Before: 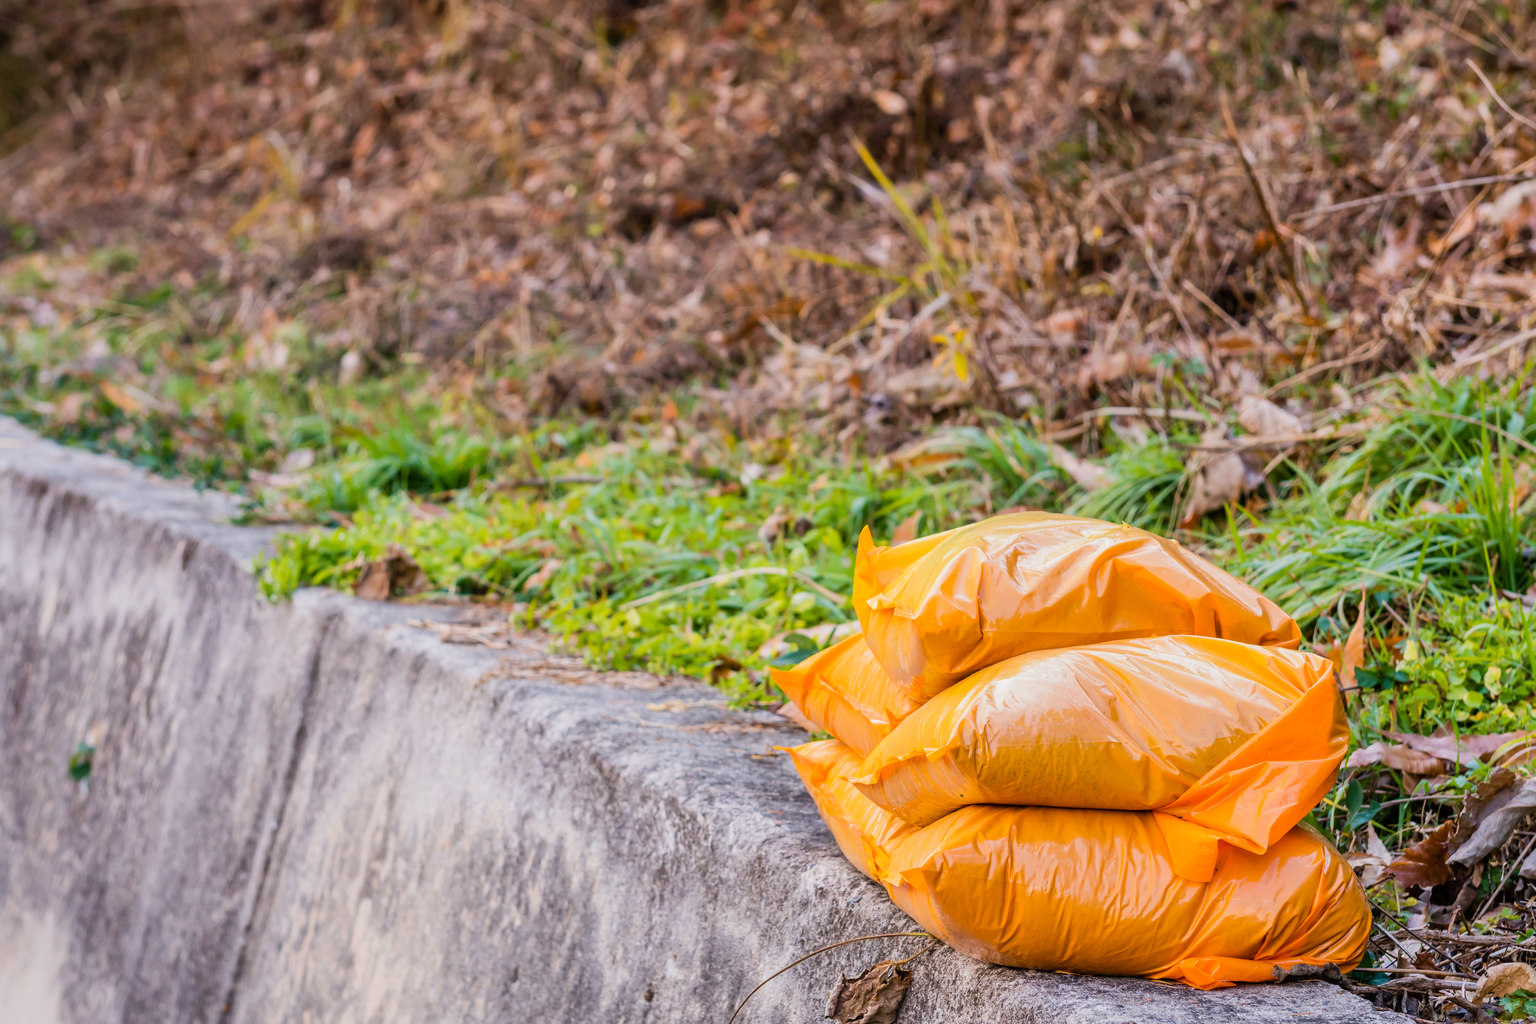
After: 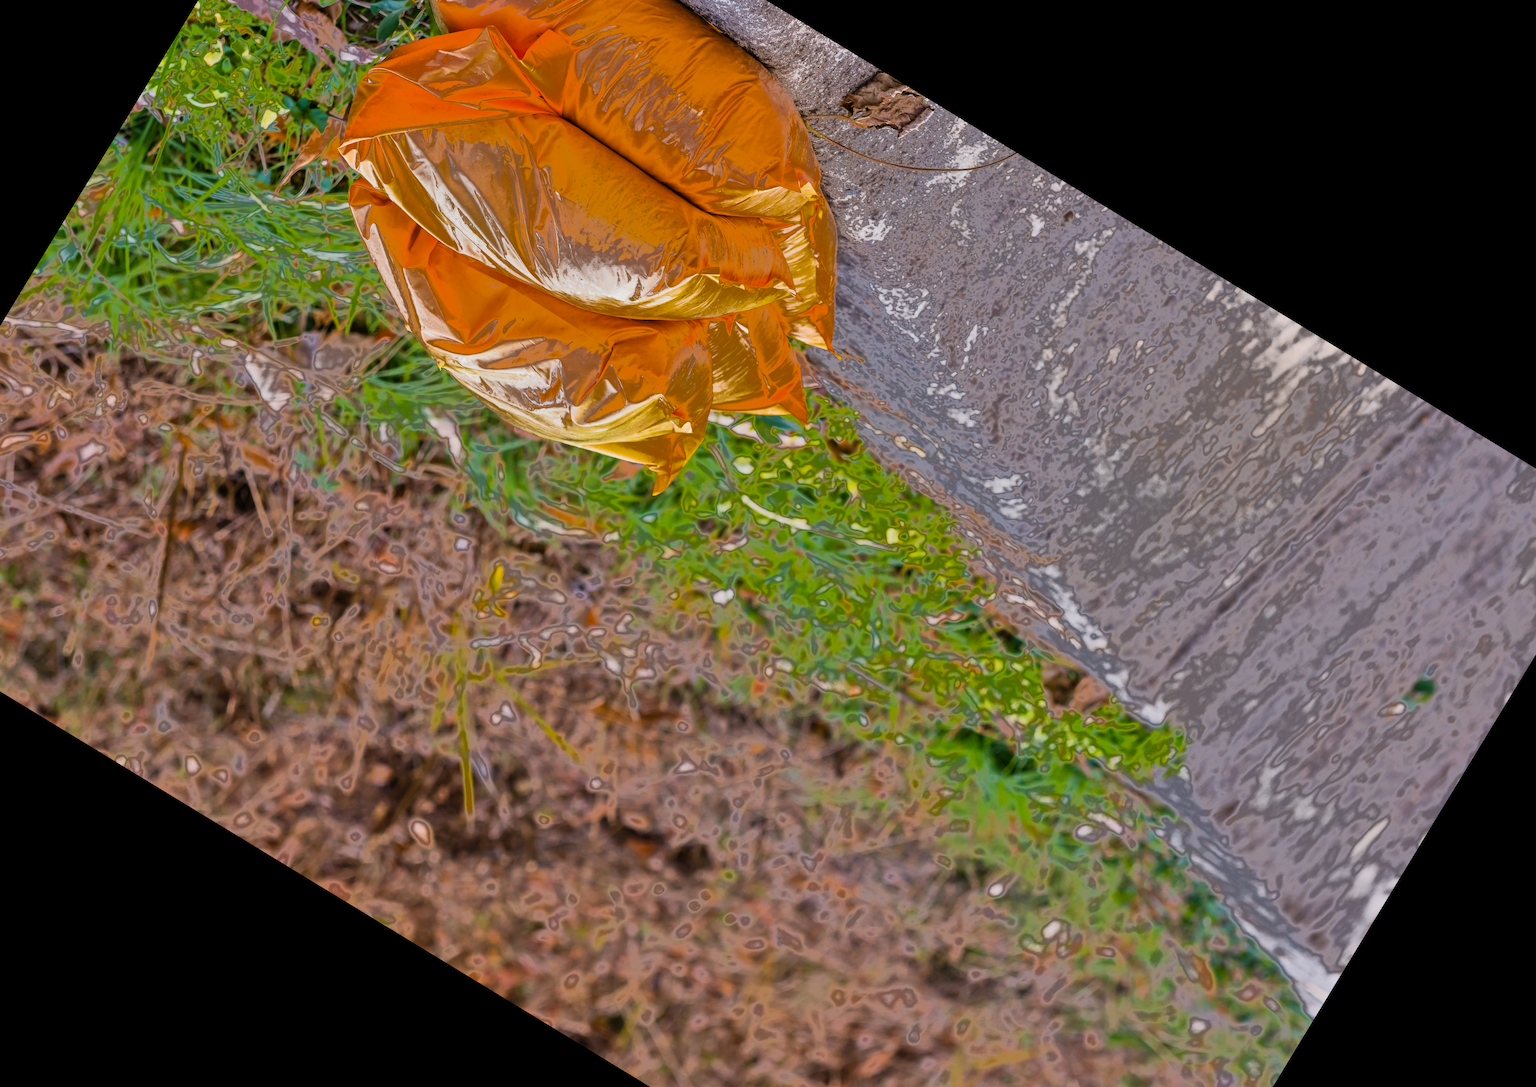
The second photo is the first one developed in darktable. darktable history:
crop and rotate: angle 148.68°, left 9.111%, top 15.603%, right 4.588%, bottom 17.041%
shadows and highlights: radius 100.41, shadows 50.55, highlights -64.36, highlights color adjustment 49.82%, soften with gaussian
fill light: exposure -0.73 EV, center 0.69, width 2.2
